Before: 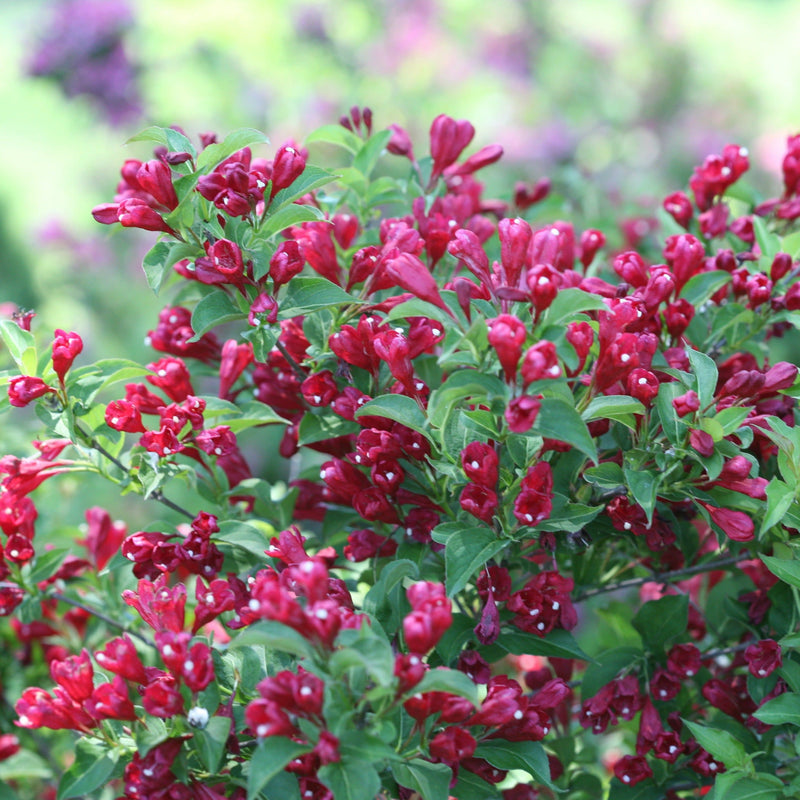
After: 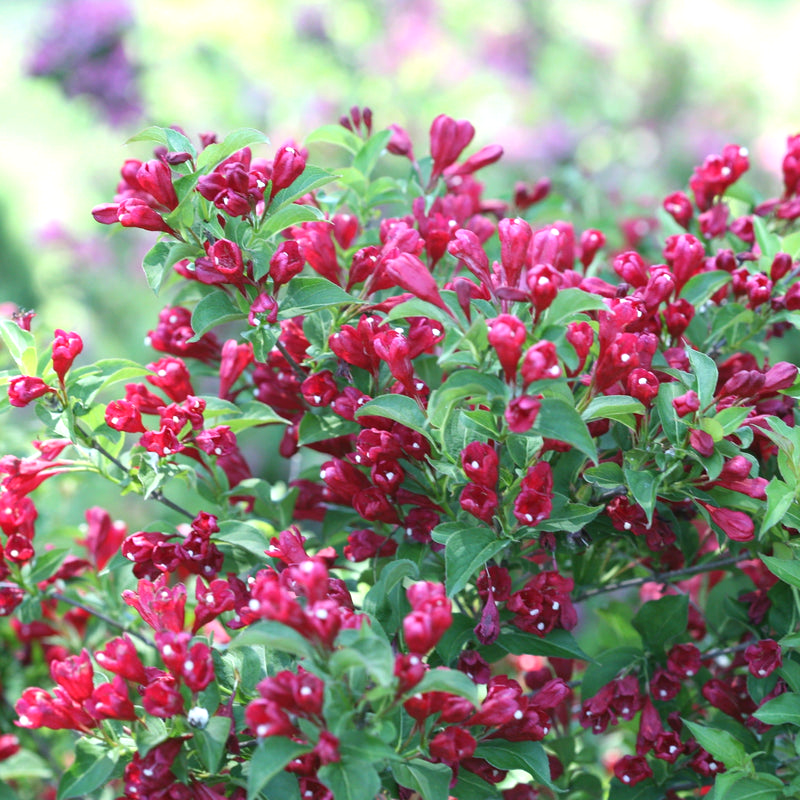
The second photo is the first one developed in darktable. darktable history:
exposure: black level correction 0, exposure 0.3 EV, compensate highlight preservation false
tone equalizer: on, module defaults
